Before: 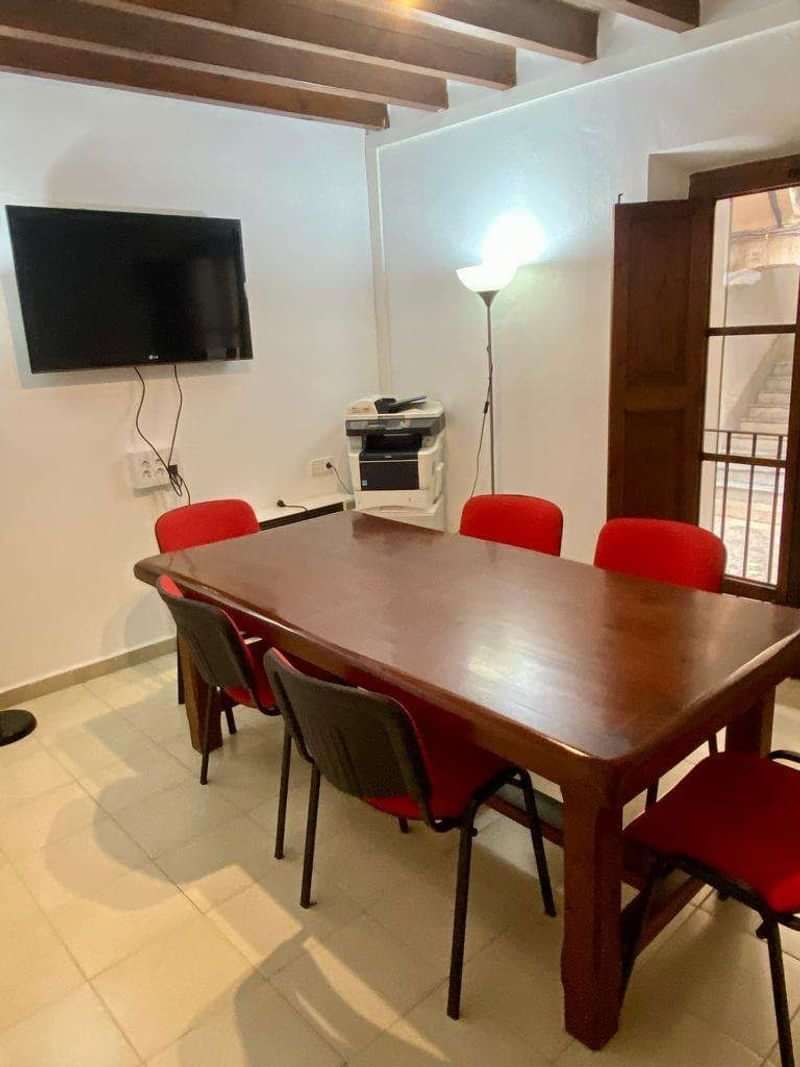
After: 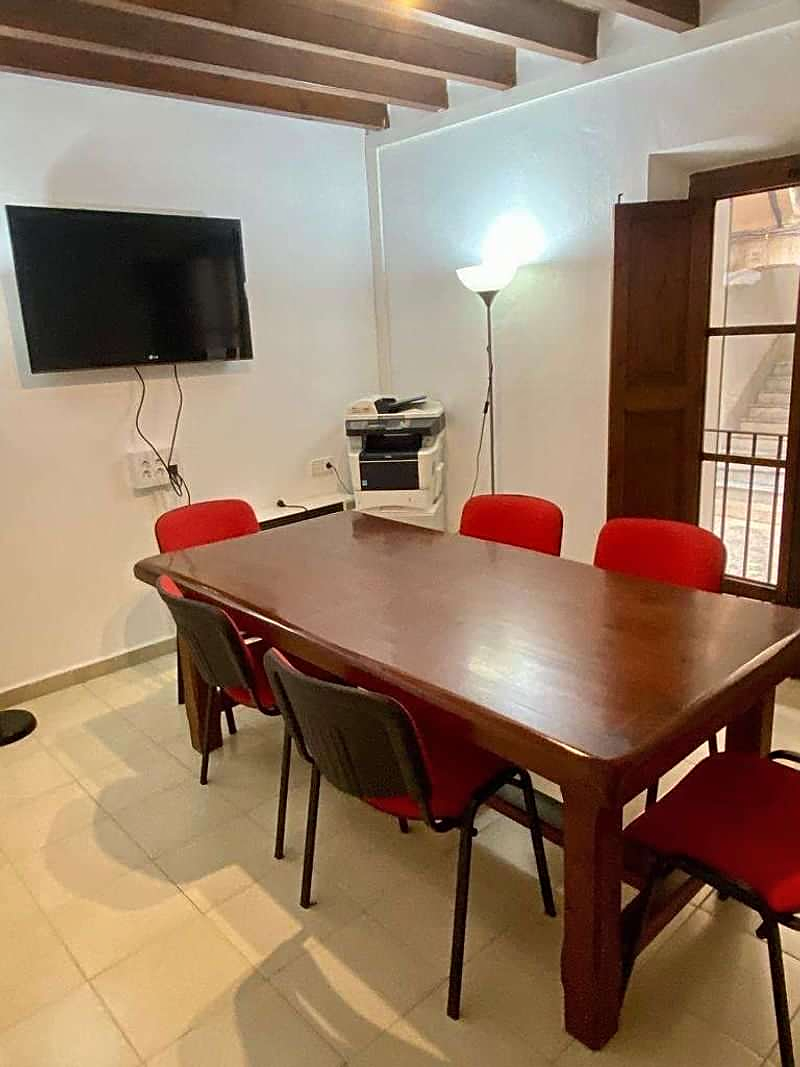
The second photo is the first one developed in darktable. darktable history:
shadows and highlights: shadows 29.61, highlights -30.47, low approximation 0.01, soften with gaussian
sharpen: on, module defaults
